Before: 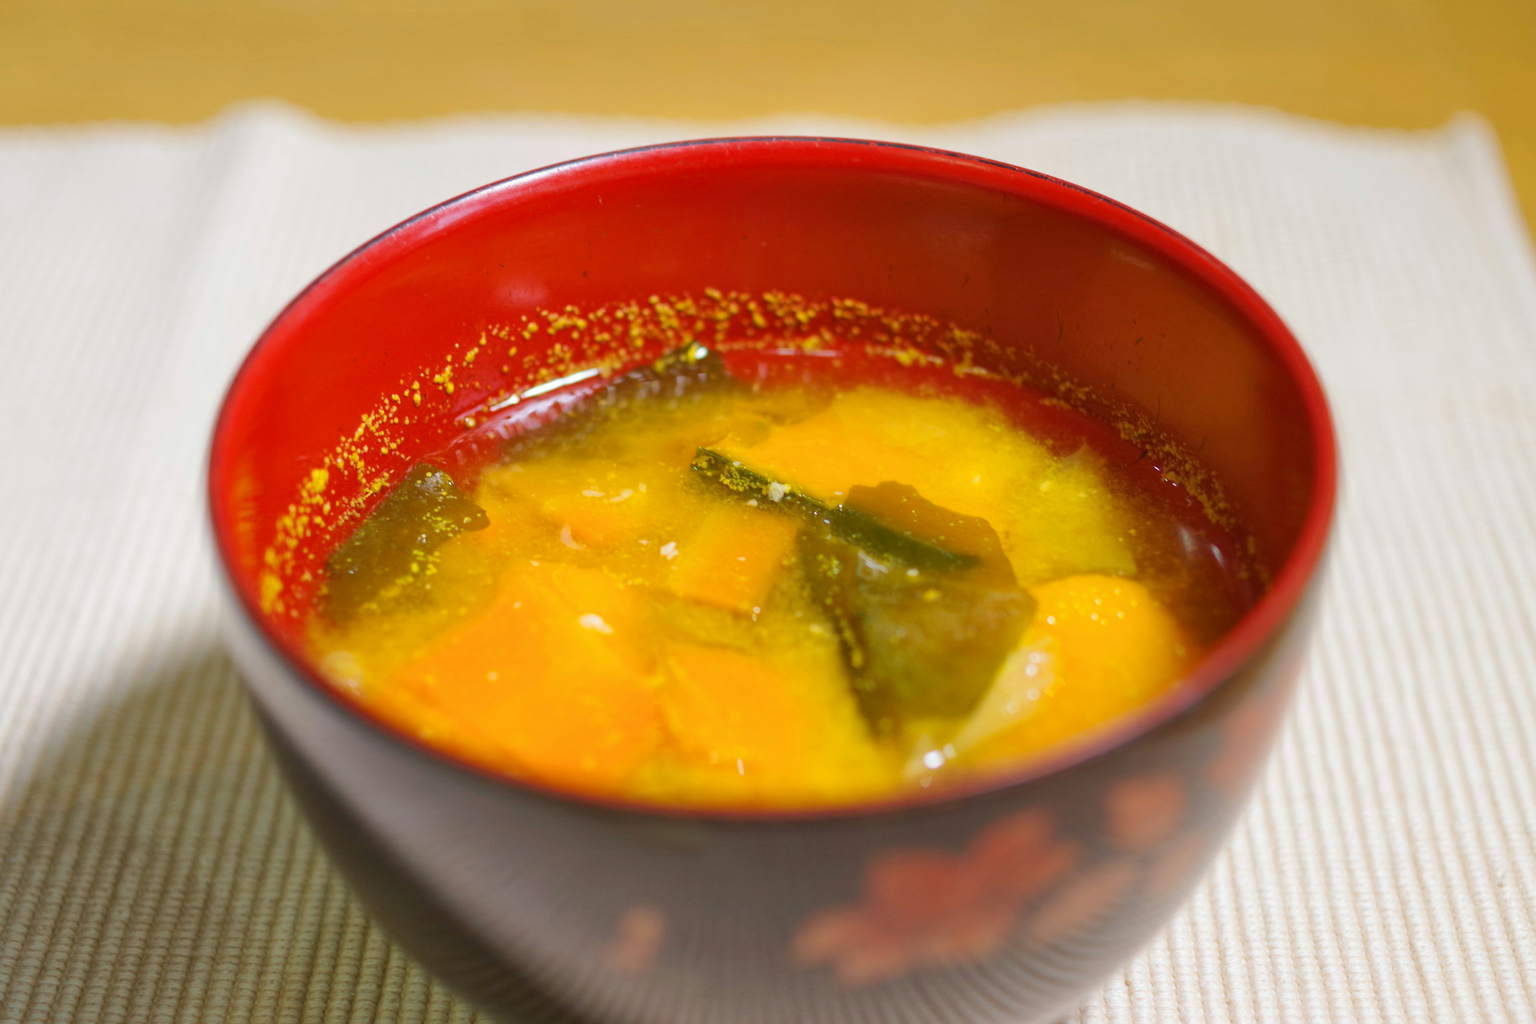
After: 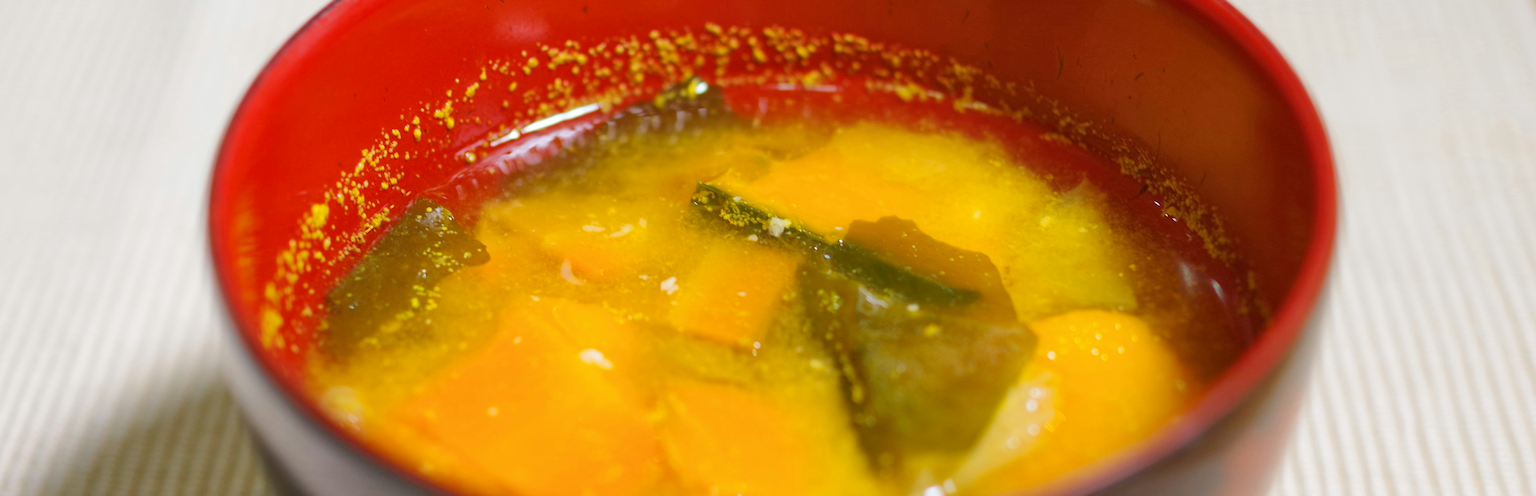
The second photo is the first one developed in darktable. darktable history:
crop and rotate: top 25.911%, bottom 25.639%
